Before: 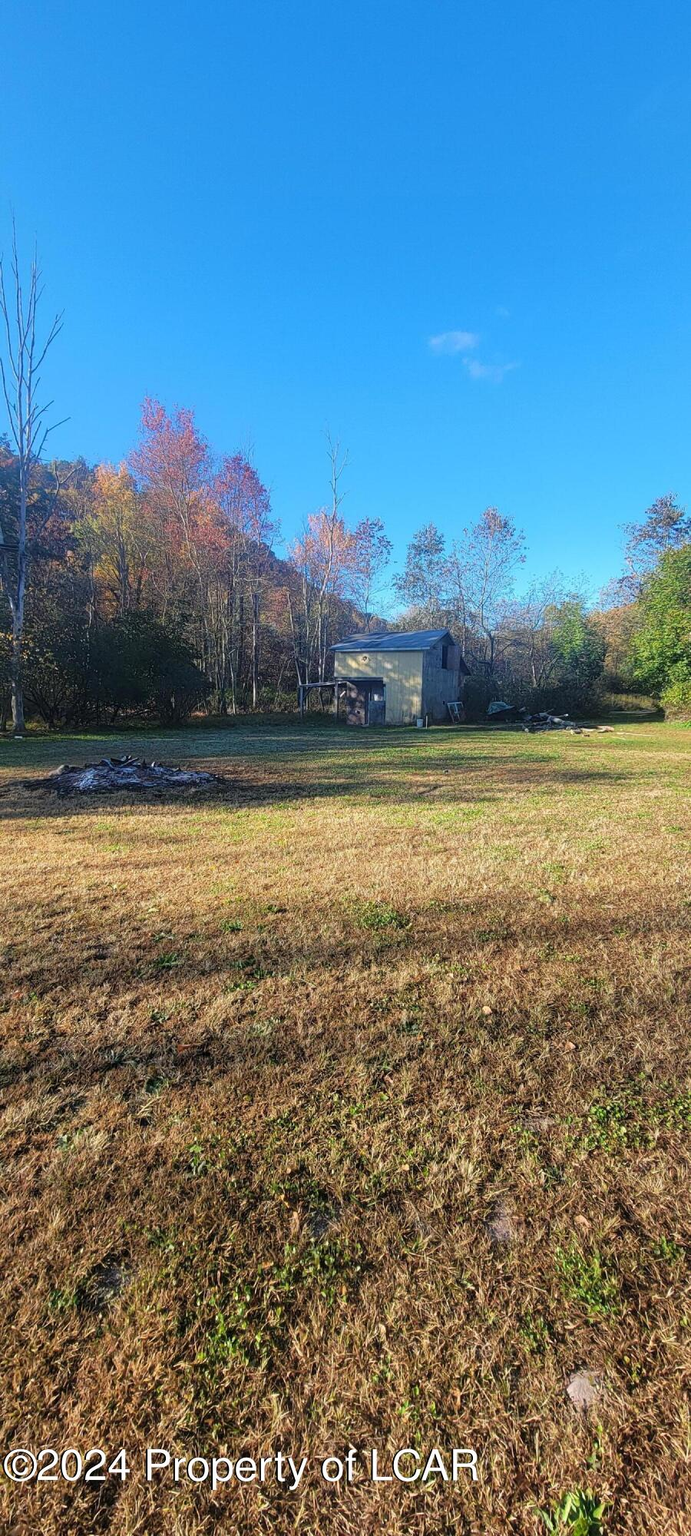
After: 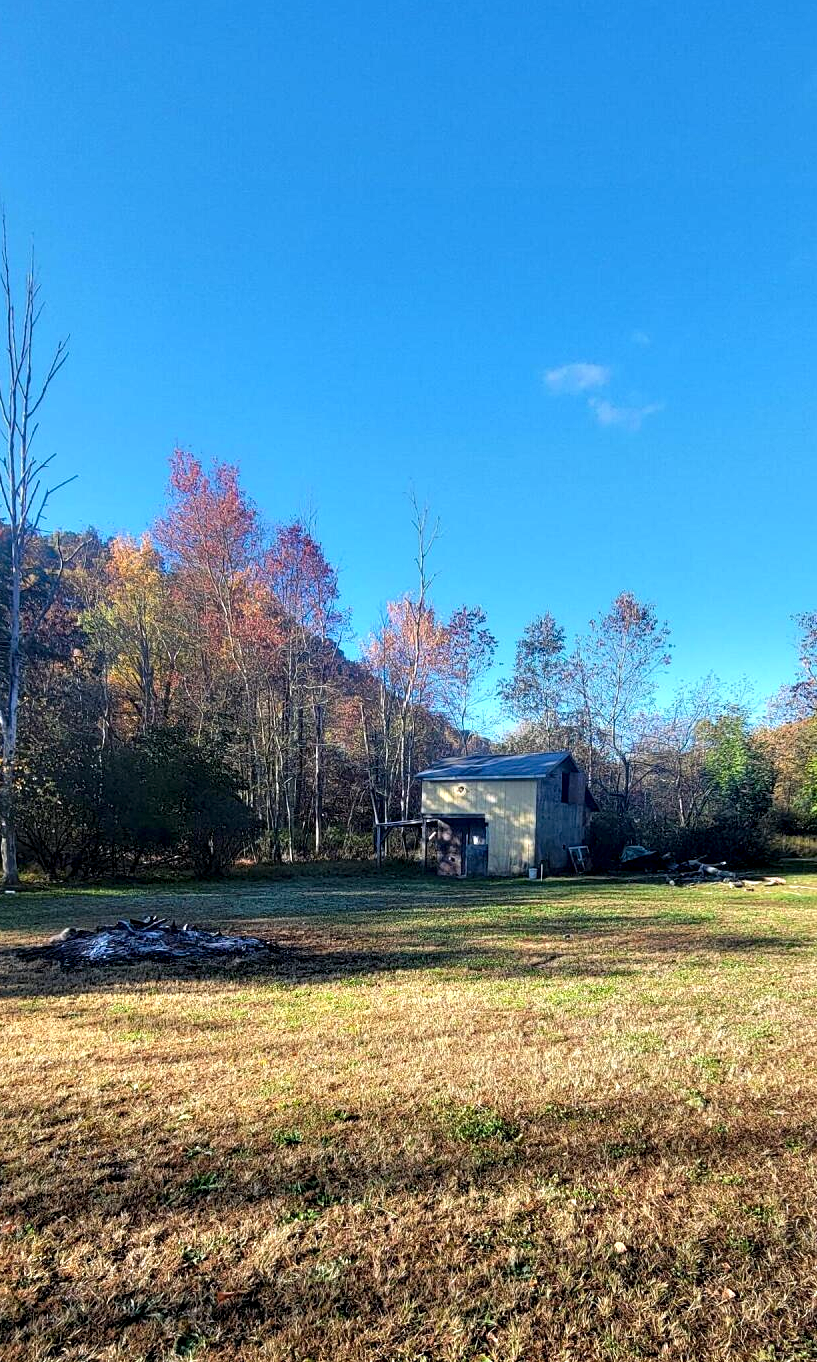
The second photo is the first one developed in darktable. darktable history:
contrast equalizer: y [[0.6 ×6], [0.55 ×6], [0 ×6], [0 ×6], [0 ×6]]
crop: left 1.577%, top 3.441%, right 7.633%, bottom 28.433%
